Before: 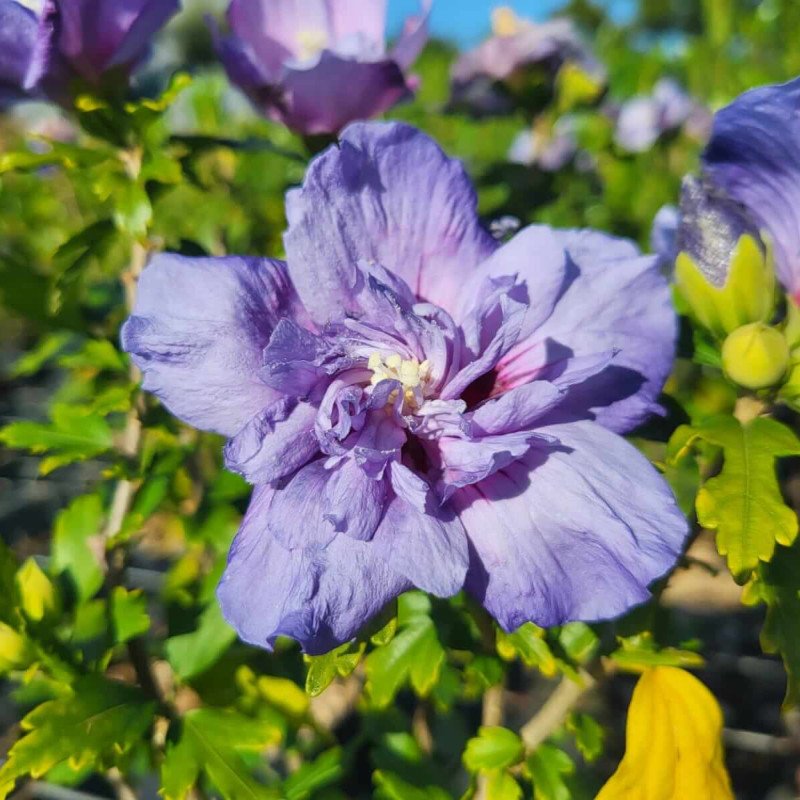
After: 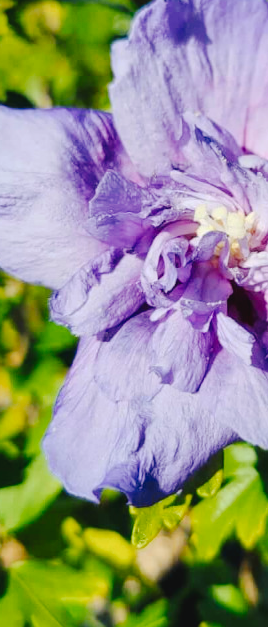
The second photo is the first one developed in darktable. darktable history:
tone curve: curves: ch0 [(0, 0) (0.003, 0.036) (0.011, 0.039) (0.025, 0.039) (0.044, 0.043) (0.069, 0.05) (0.1, 0.072) (0.136, 0.102) (0.177, 0.144) (0.224, 0.204) (0.277, 0.288) (0.335, 0.384) (0.399, 0.477) (0.468, 0.575) (0.543, 0.652) (0.623, 0.724) (0.709, 0.785) (0.801, 0.851) (0.898, 0.915) (1, 1)], preserve colors none
crop and rotate: left 21.77%, top 18.528%, right 44.676%, bottom 2.997%
